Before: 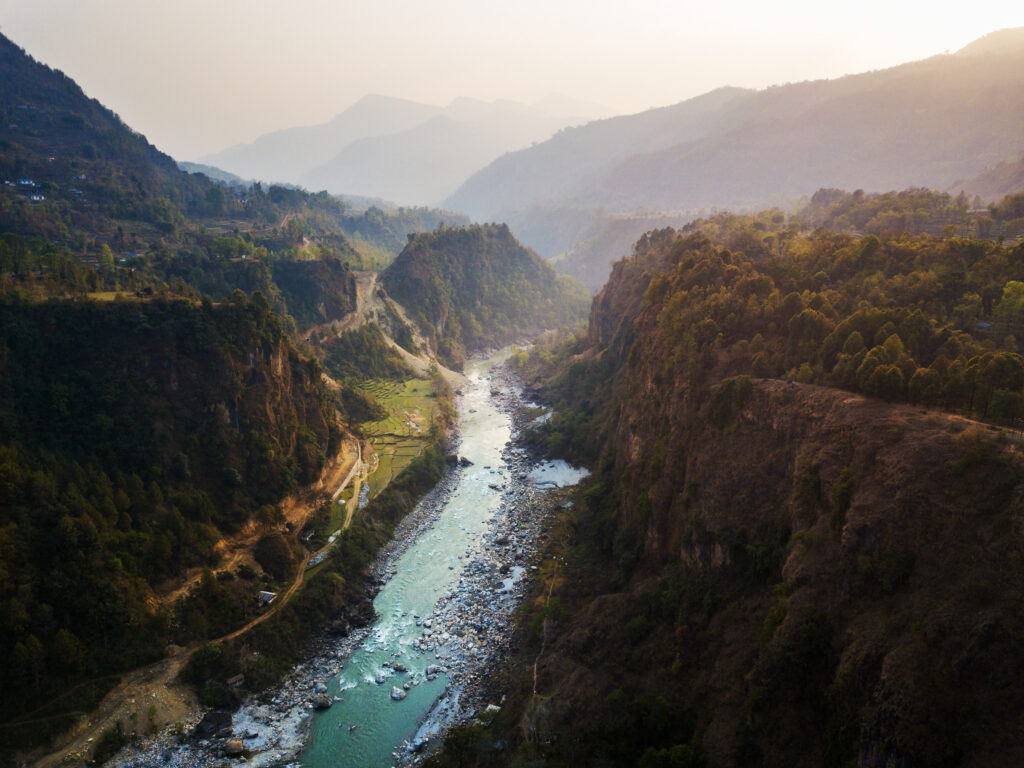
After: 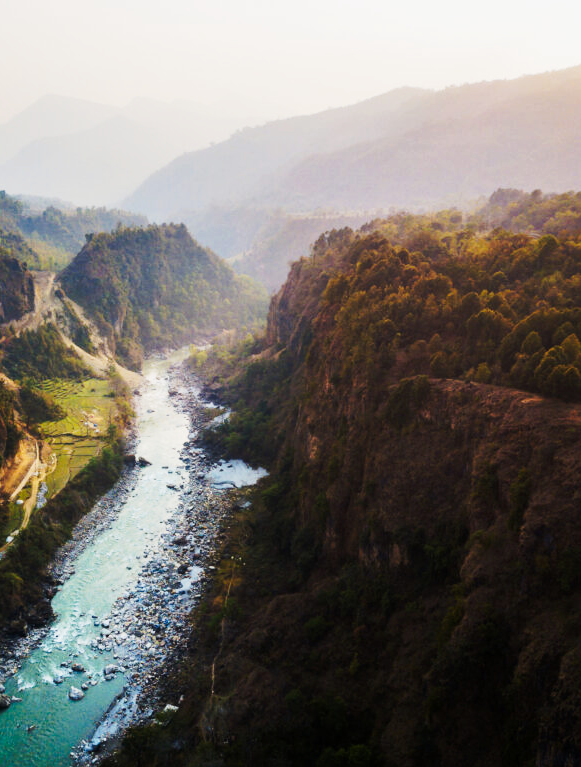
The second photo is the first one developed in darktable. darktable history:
tone curve: curves: ch0 [(0, 0) (0.114, 0.083) (0.303, 0.285) (0.447, 0.51) (0.602, 0.697) (0.772, 0.866) (0.999, 0.978)]; ch1 [(0, 0) (0.389, 0.352) (0.458, 0.433) (0.486, 0.474) (0.509, 0.505) (0.535, 0.528) (0.57, 0.579) (0.696, 0.706) (1, 1)]; ch2 [(0, 0) (0.369, 0.388) (0.449, 0.431) (0.501, 0.5) (0.528, 0.527) (0.589, 0.608) (0.697, 0.721) (1, 1)], preserve colors none
crop: left 31.54%, top 0.013%, right 11.677%
